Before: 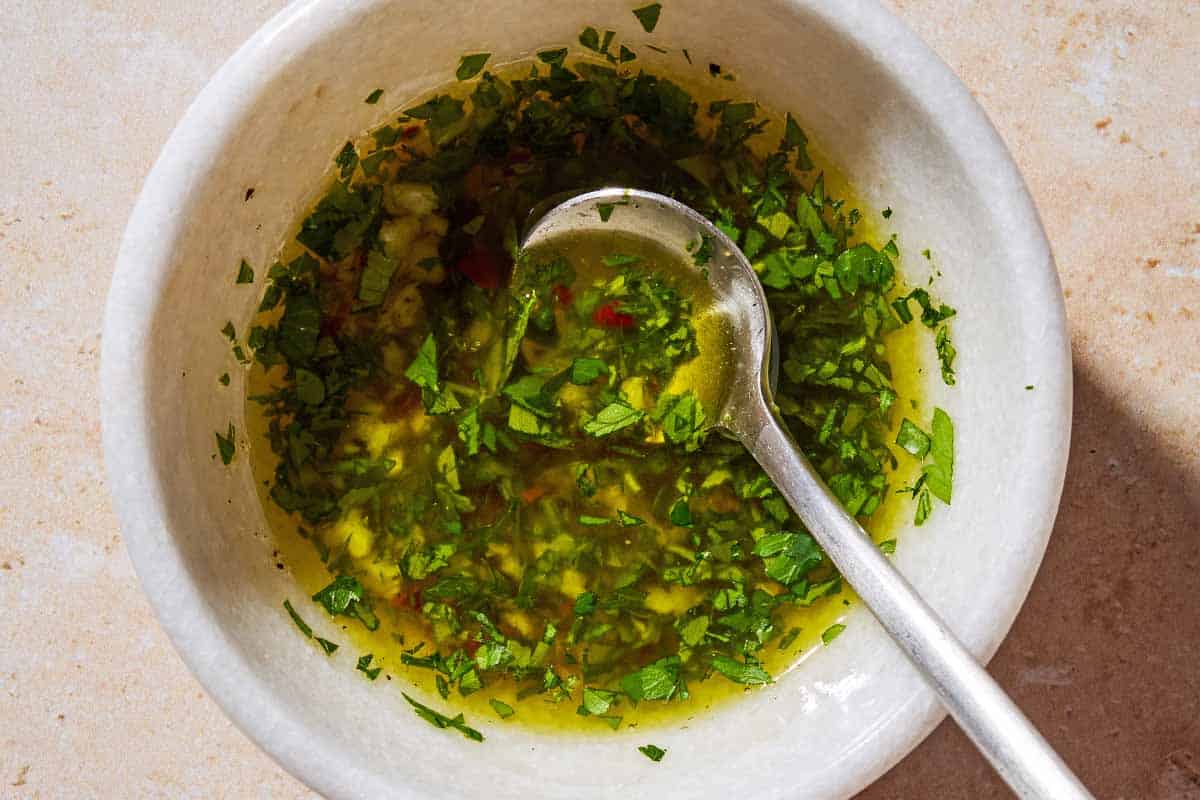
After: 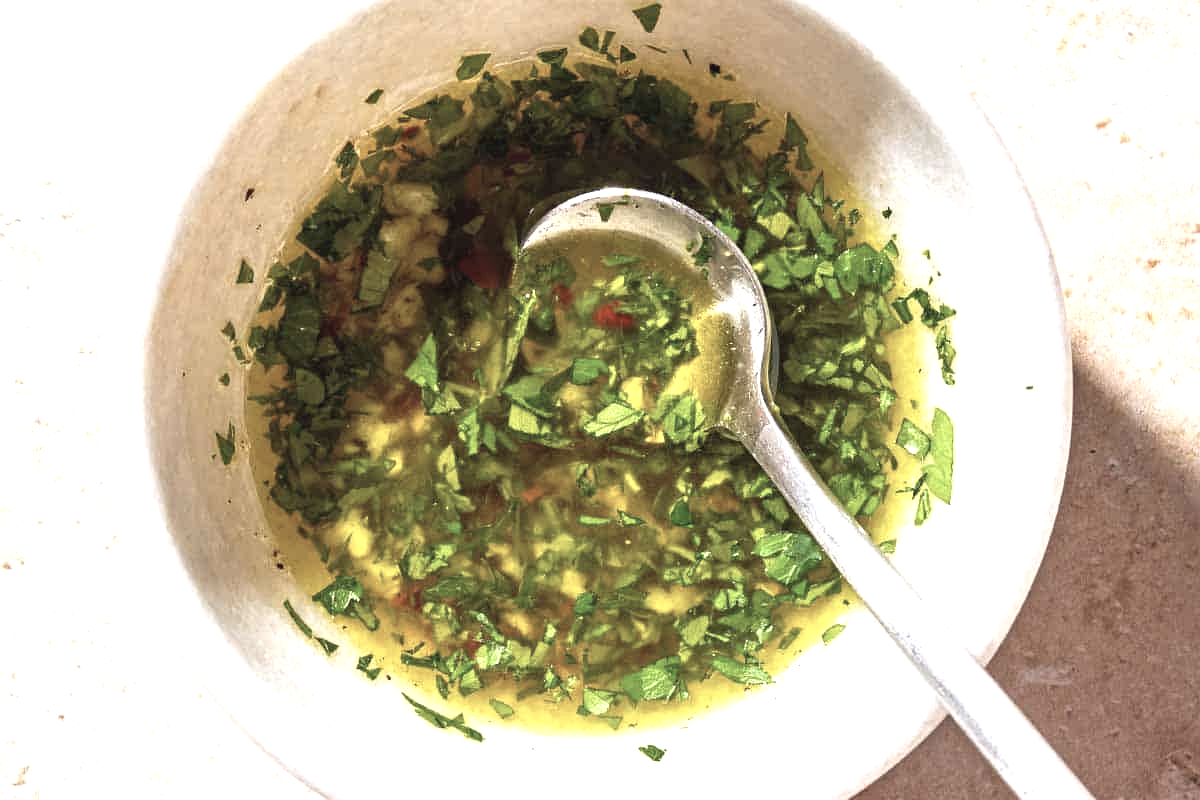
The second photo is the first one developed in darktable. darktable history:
exposure: black level correction 0, exposure 1.179 EV, compensate highlight preservation false
contrast brightness saturation: contrast -0.064, saturation -0.392
